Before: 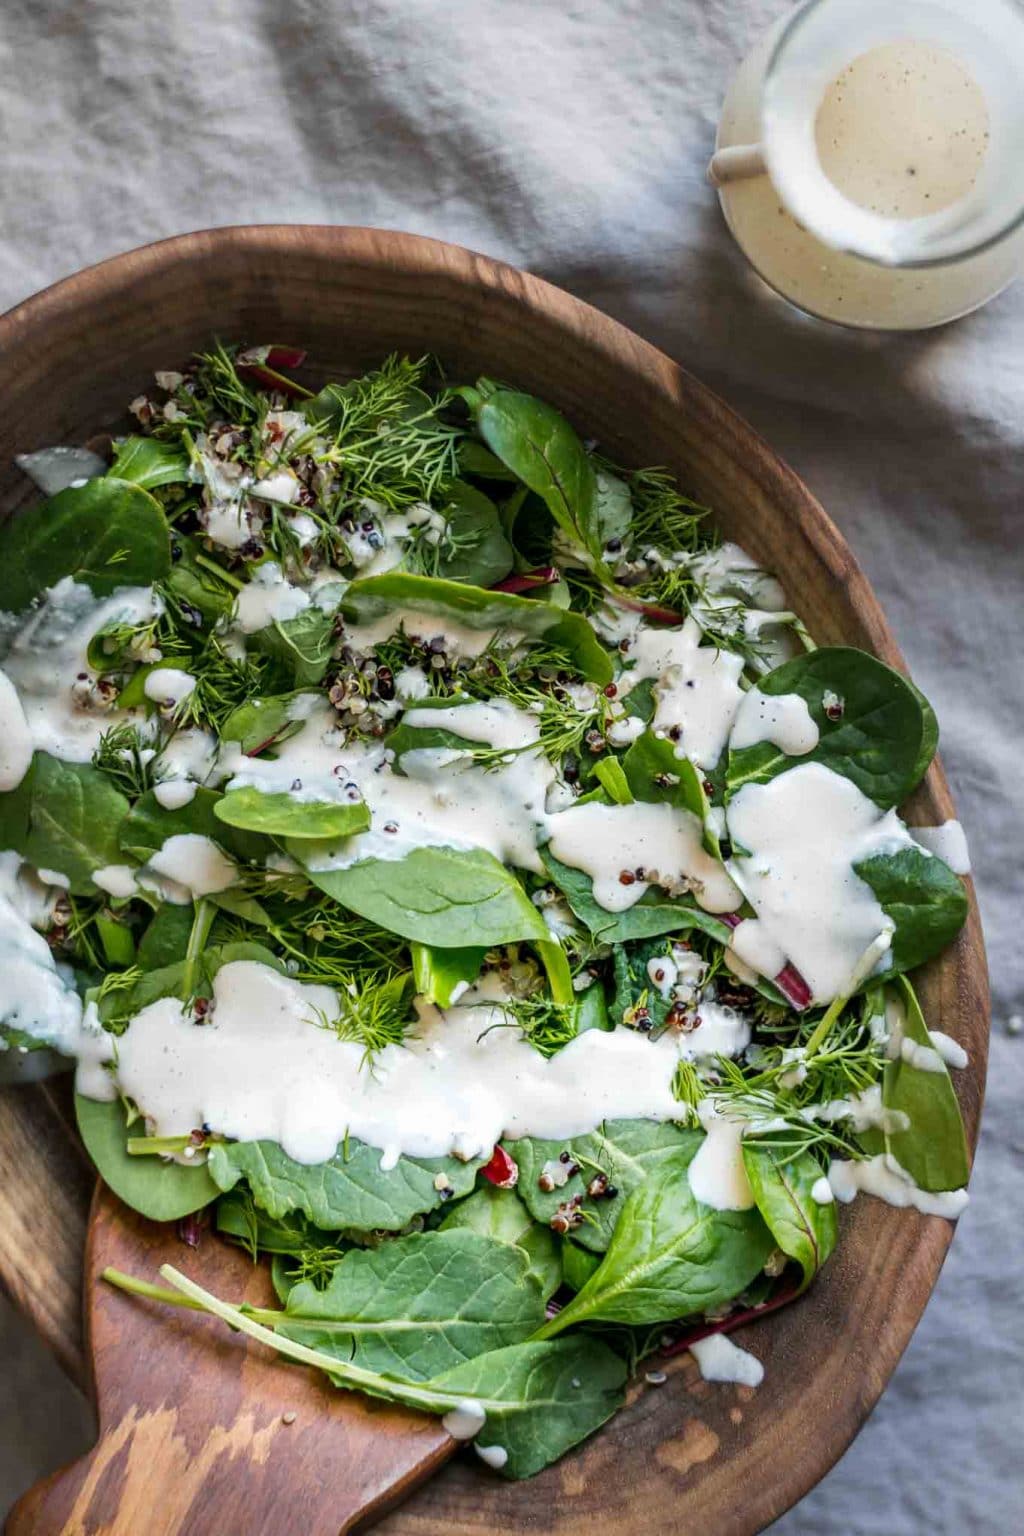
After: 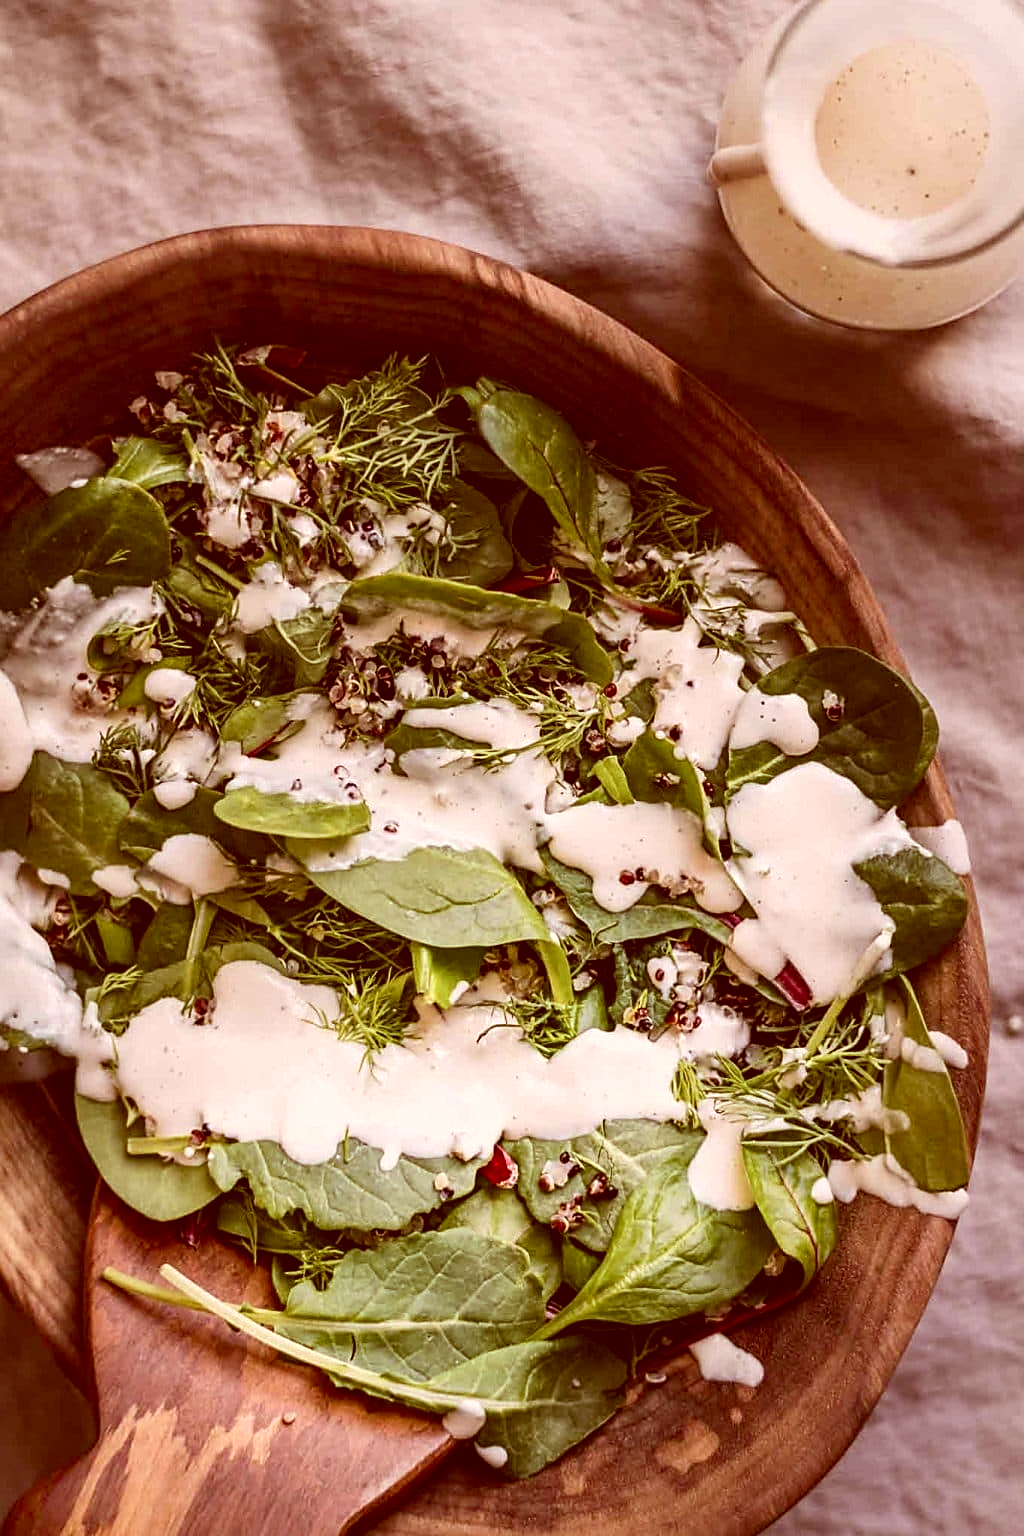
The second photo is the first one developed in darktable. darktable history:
color correction: highlights a* 9.18, highlights b* 8.66, shadows a* 39.57, shadows b* 39.48, saturation 0.776
sharpen: on, module defaults
contrast brightness saturation: contrast 0.136
